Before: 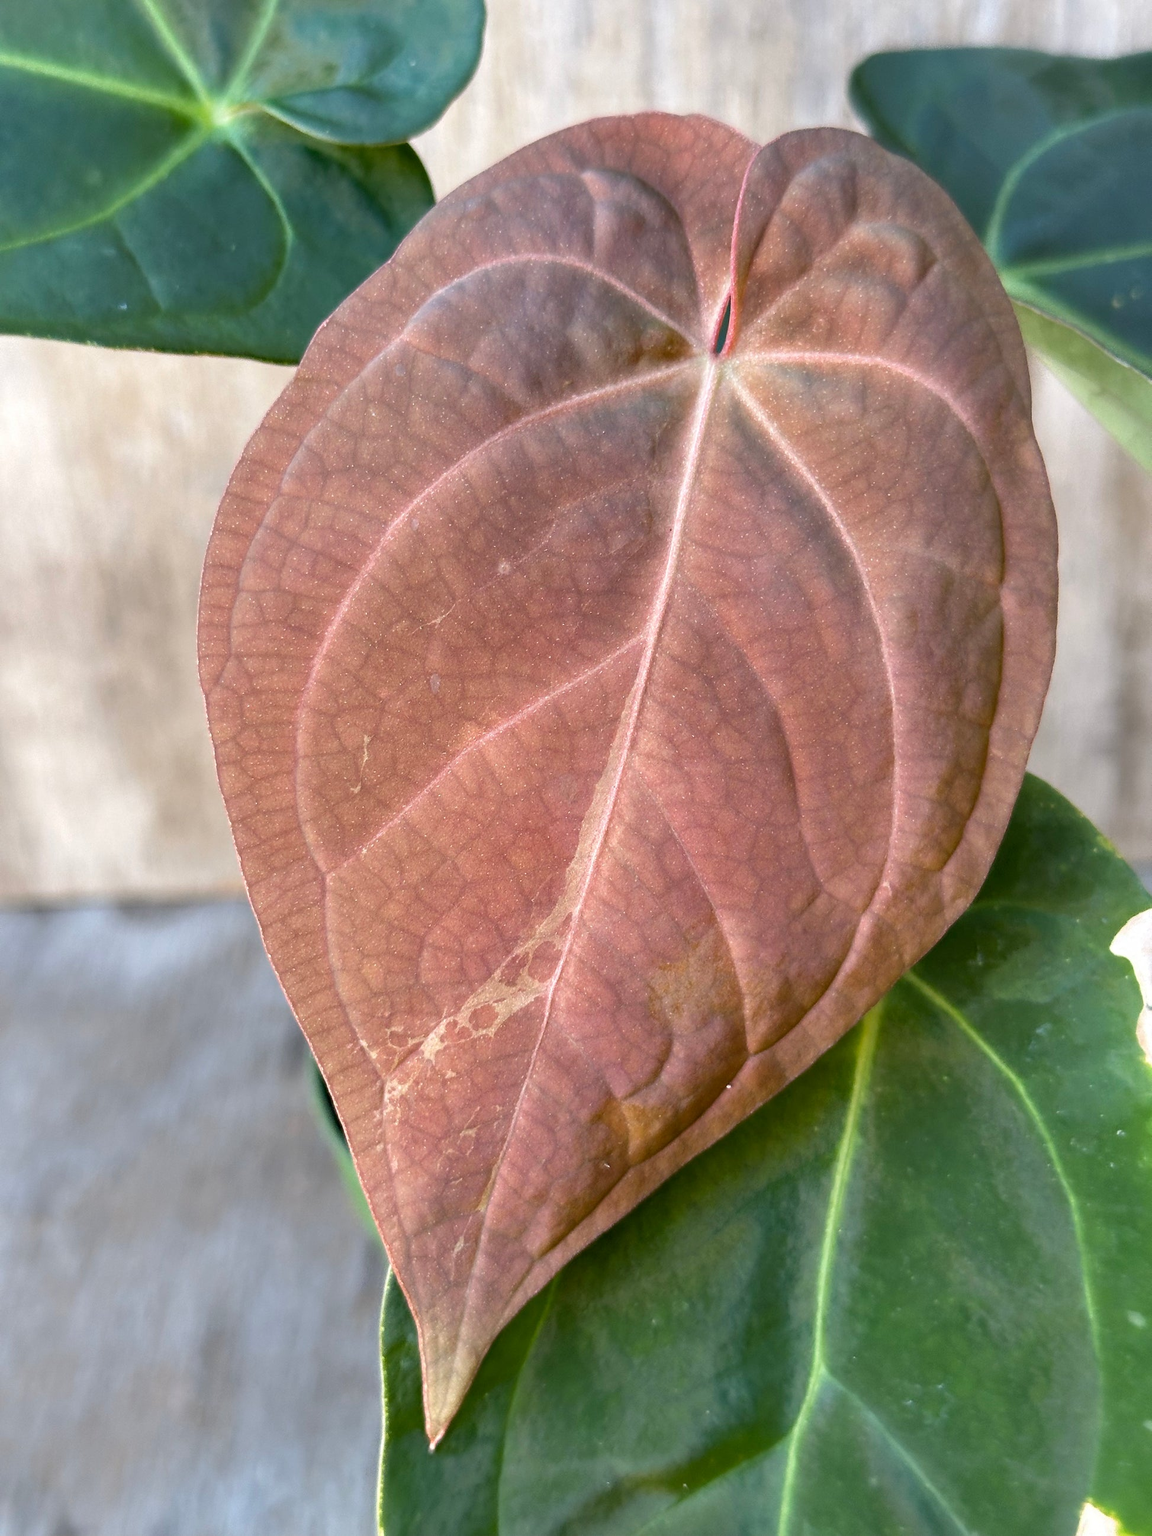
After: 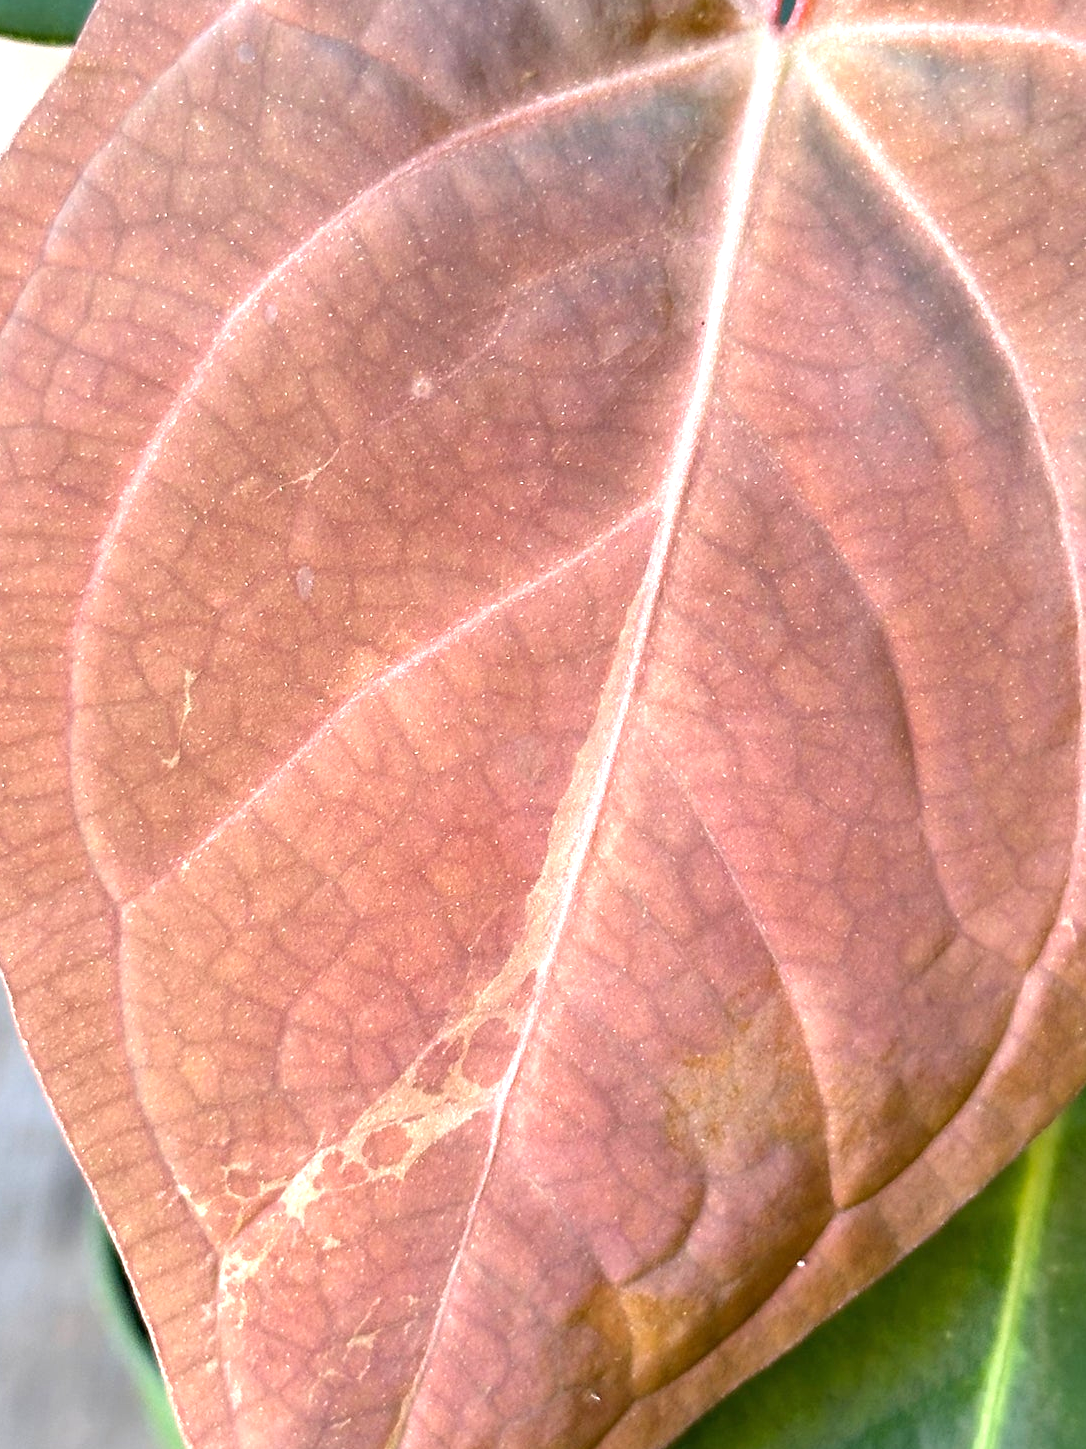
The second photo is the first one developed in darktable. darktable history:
exposure: black level correction 0, exposure 0.7 EV, compensate exposure bias true, compensate highlight preservation false
crop and rotate: left 22.13%, top 22.054%, right 22.026%, bottom 22.102%
